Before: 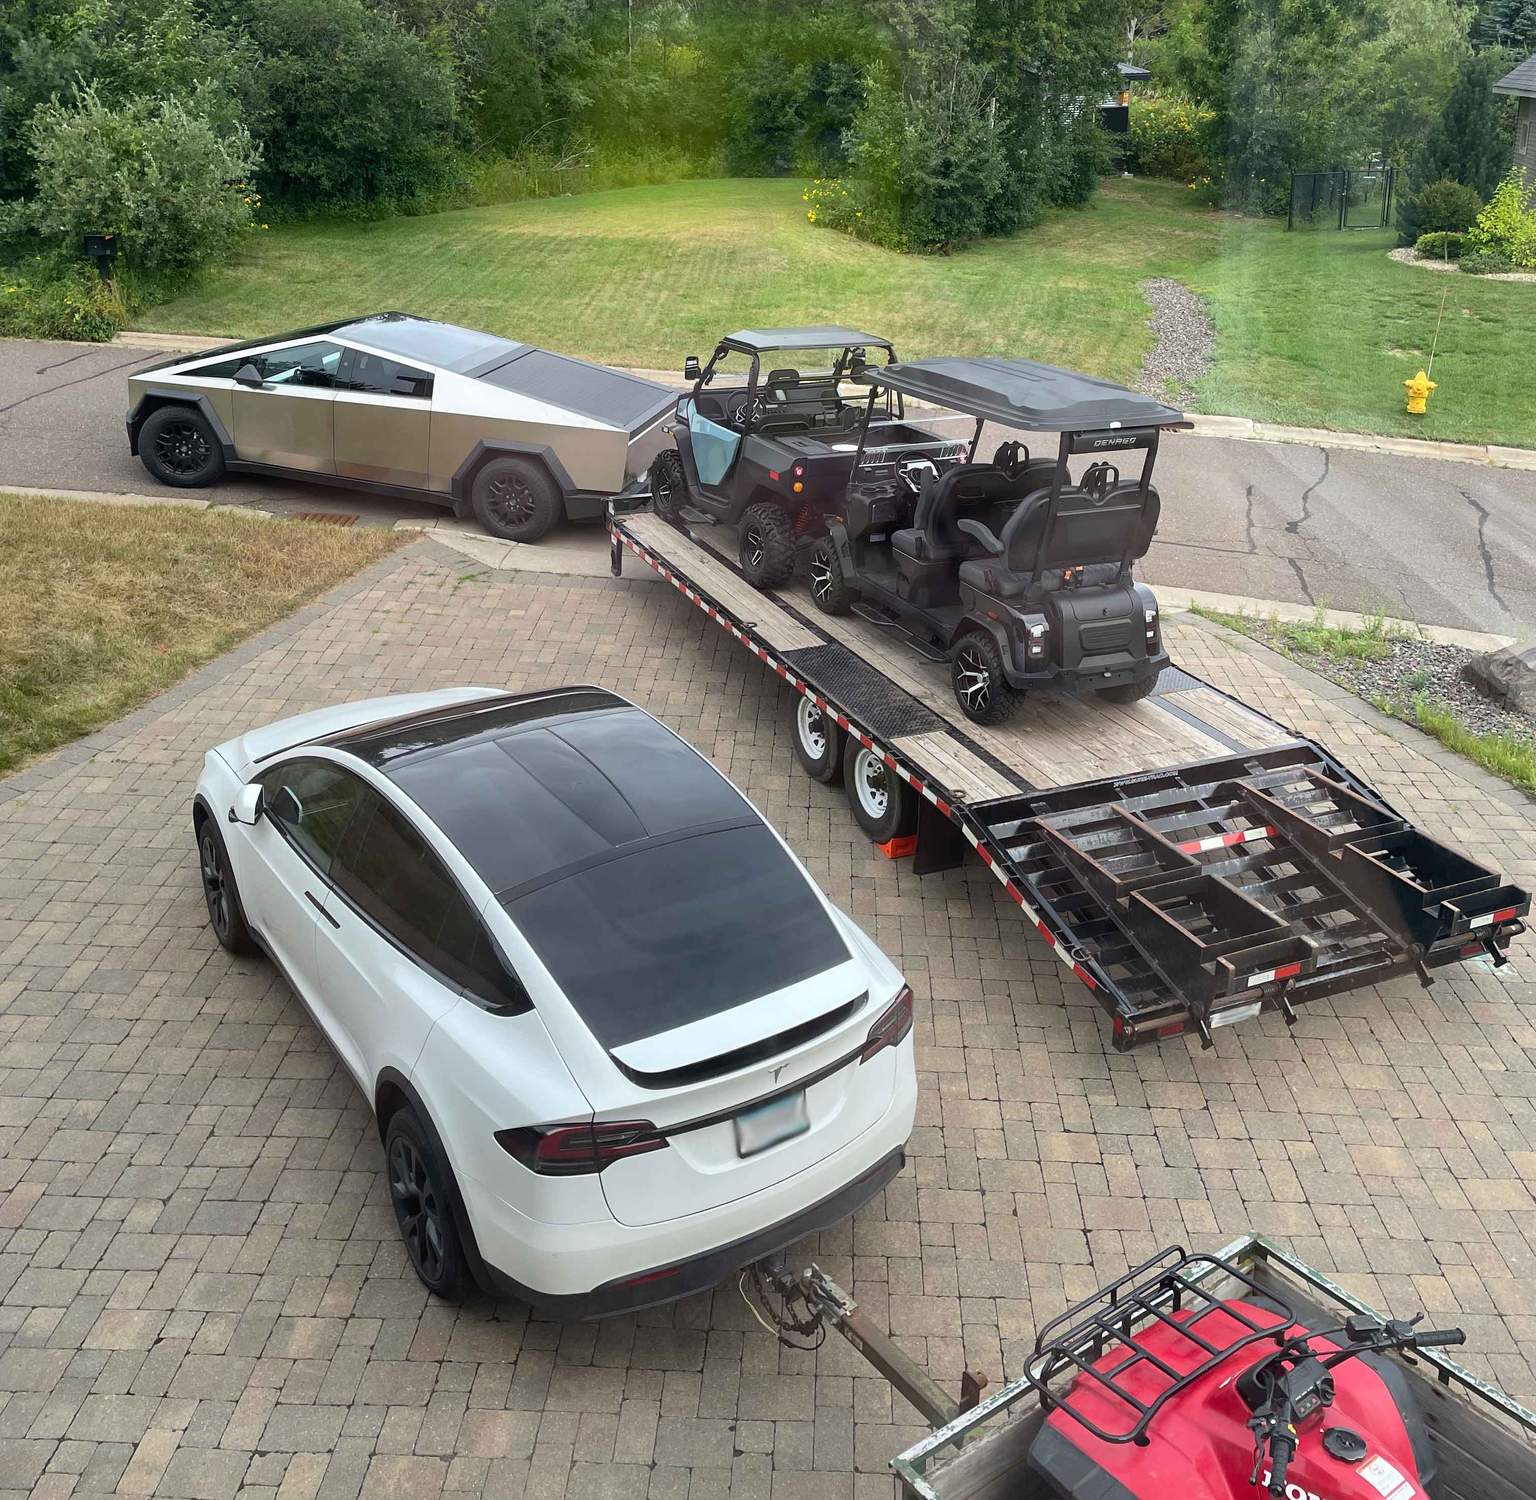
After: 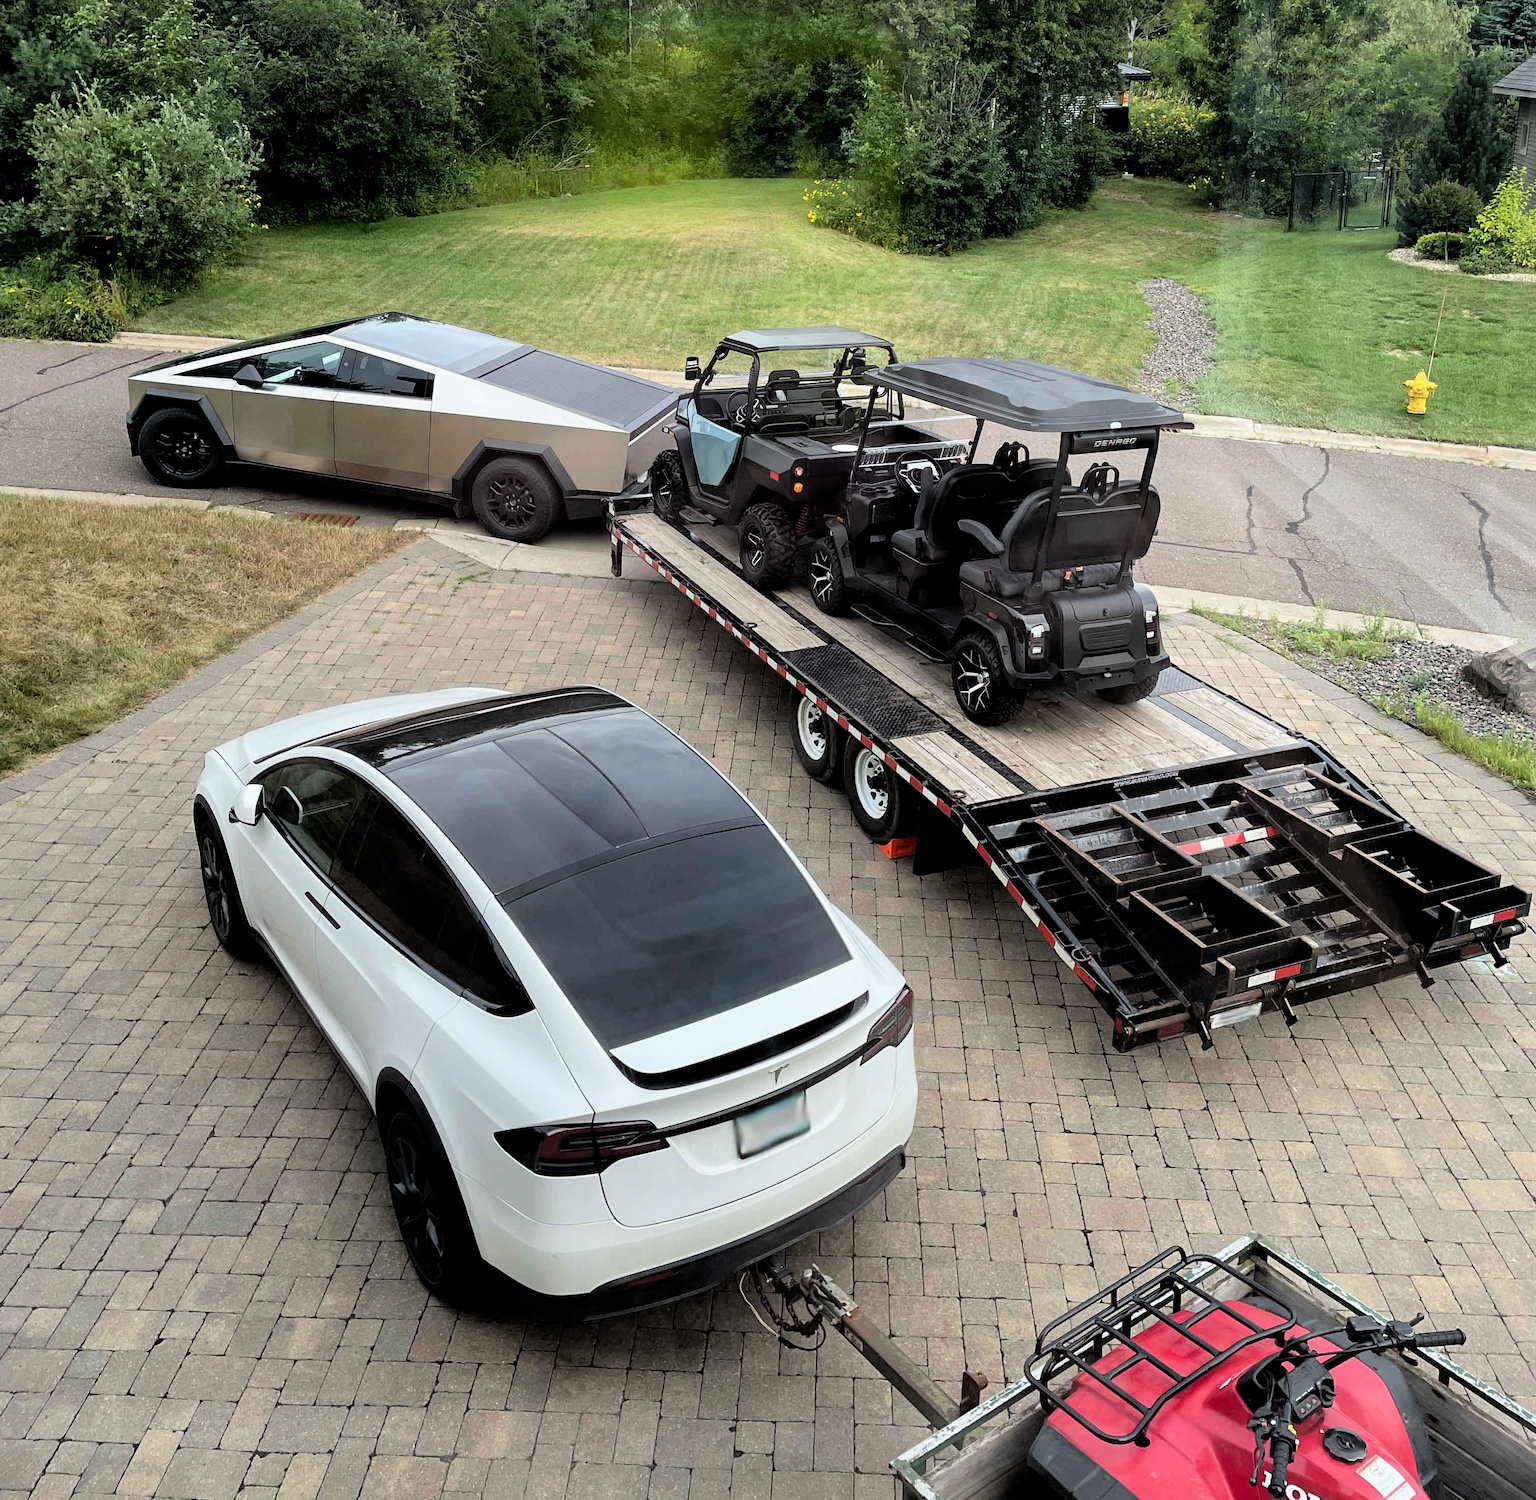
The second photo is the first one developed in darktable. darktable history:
filmic rgb: black relative exposure -3.7 EV, white relative exposure 2.77 EV, dynamic range scaling -5.36%, hardness 3.05
tone equalizer: edges refinement/feathering 500, mask exposure compensation -1.57 EV, preserve details no
